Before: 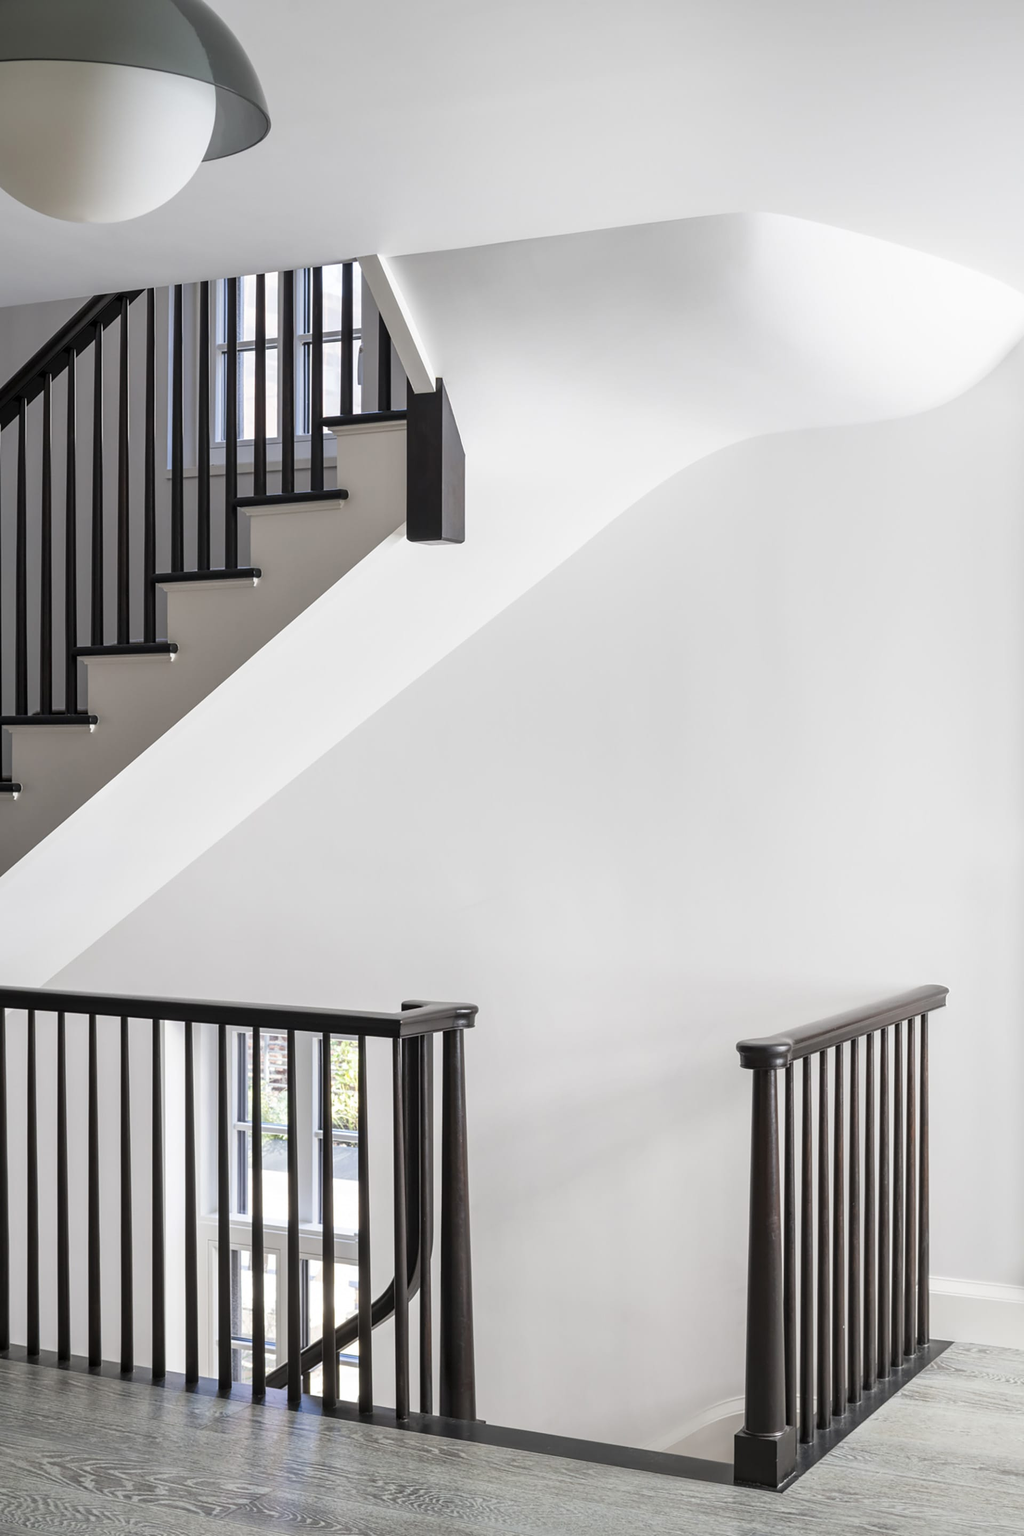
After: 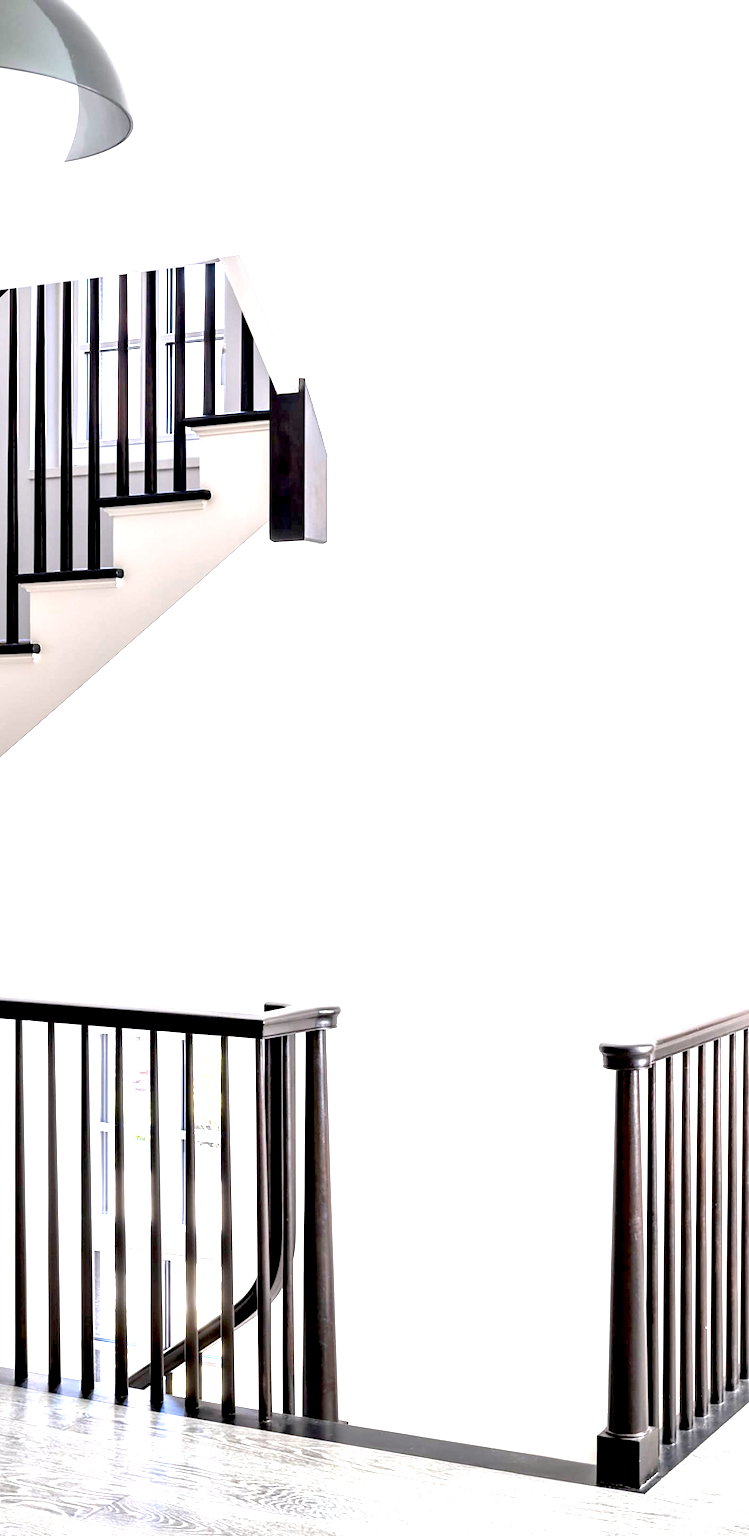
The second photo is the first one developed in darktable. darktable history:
exposure: black level correction 0.016, exposure 1.774 EV, compensate highlight preservation false
white balance: red 1.009, blue 1.027
crop: left 13.443%, right 13.31%
